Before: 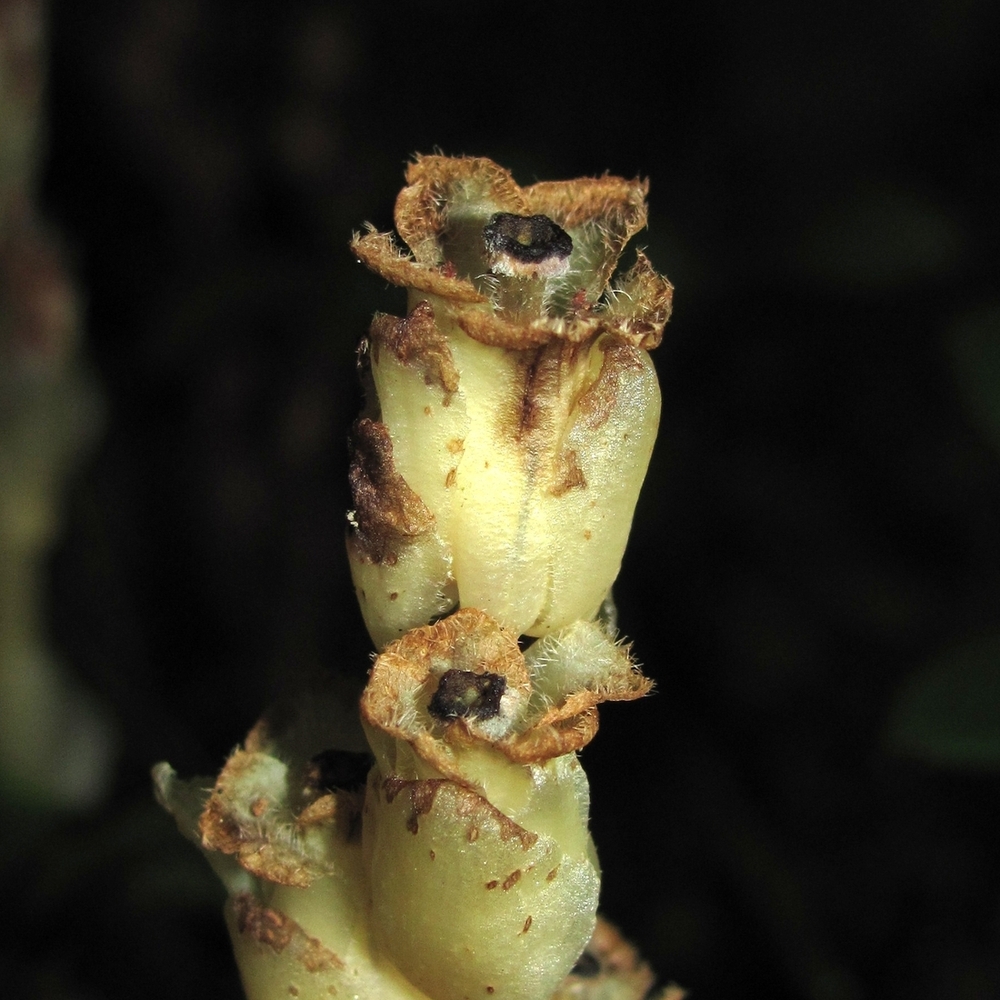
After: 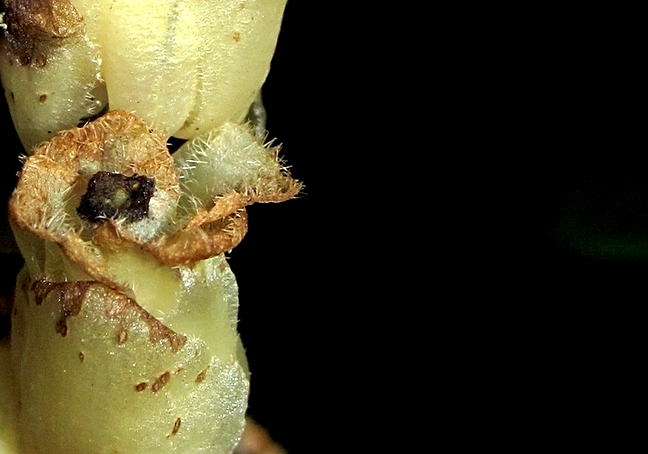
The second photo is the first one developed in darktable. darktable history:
crop and rotate: left 35.188%, top 49.806%, bottom 4.778%
sharpen: on, module defaults
exposure: black level correction 0.01, exposure 0.016 EV, compensate highlight preservation false
